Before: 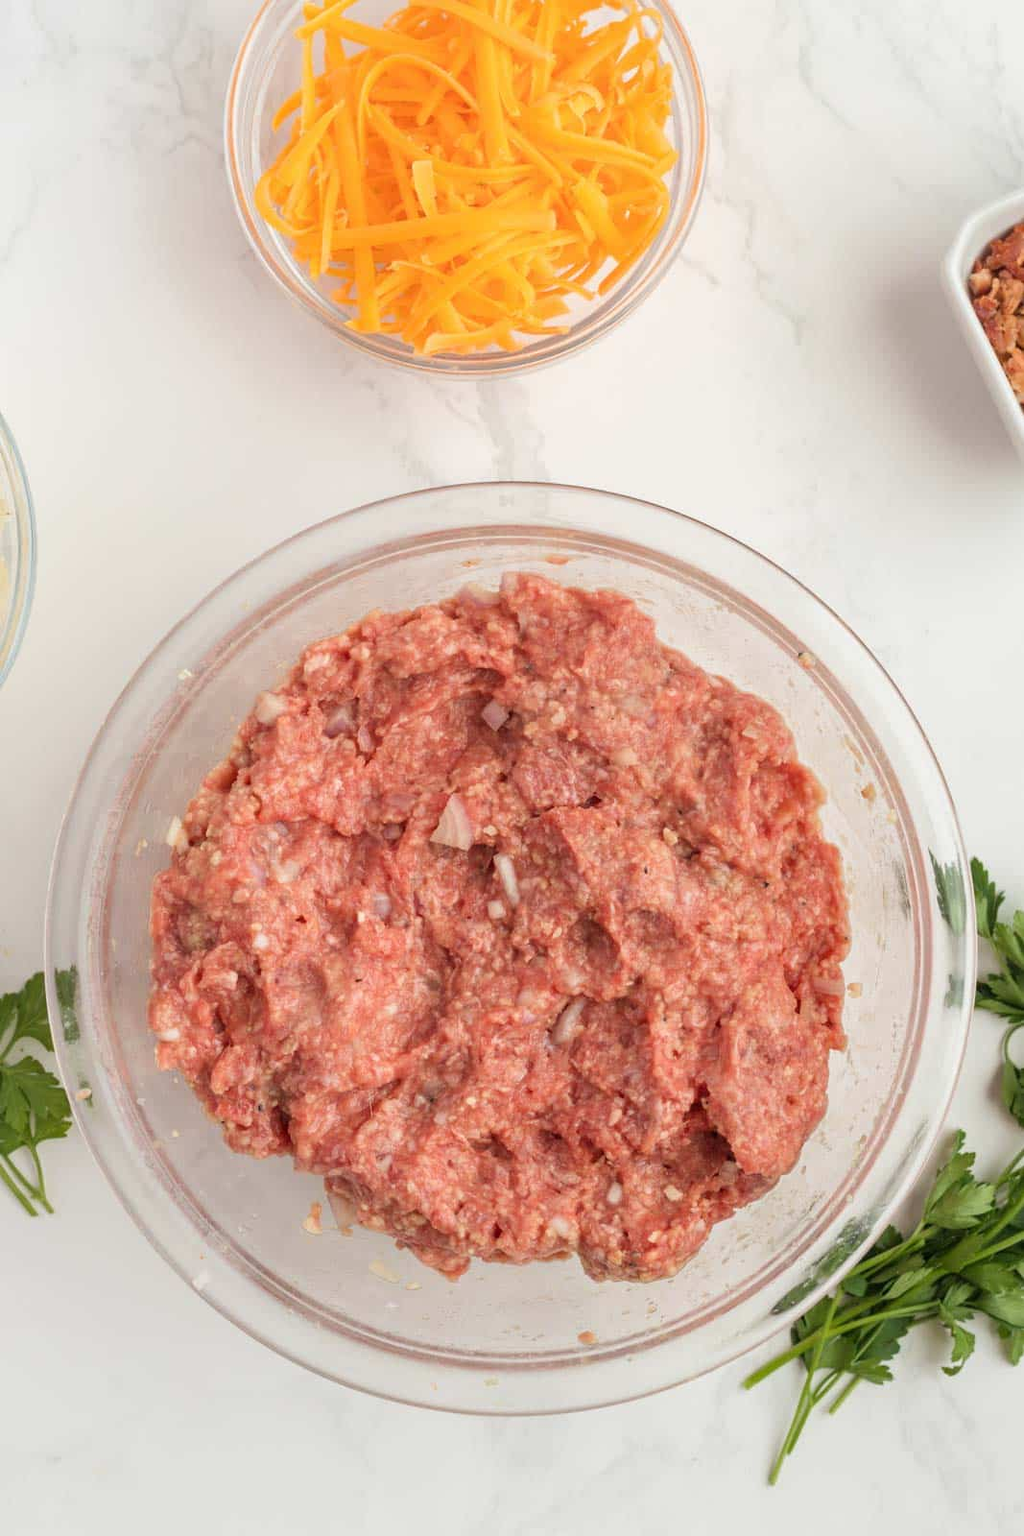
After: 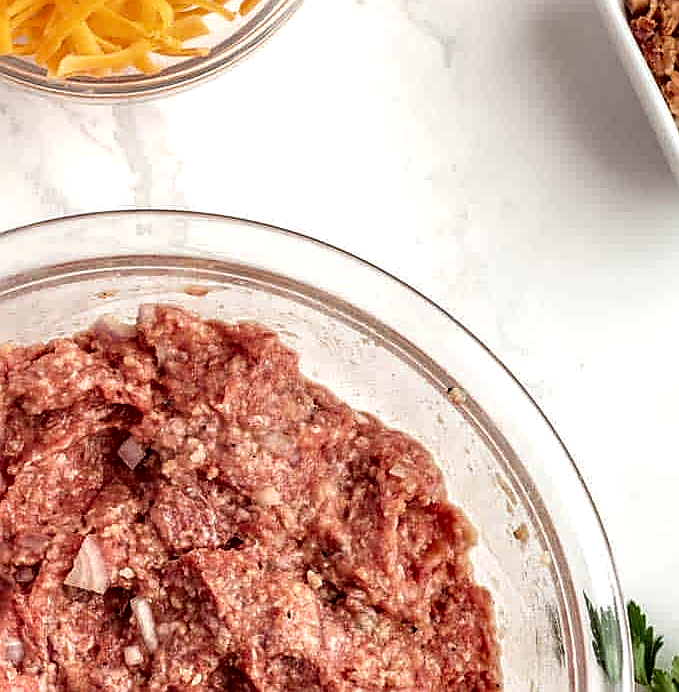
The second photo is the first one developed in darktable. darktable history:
crop: left 36.005%, top 18.293%, right 0.31%, bottom 38.444%
sharpen: radius 1.4, amount 1.25, threshold 0.7
local contrast: detail 203%
